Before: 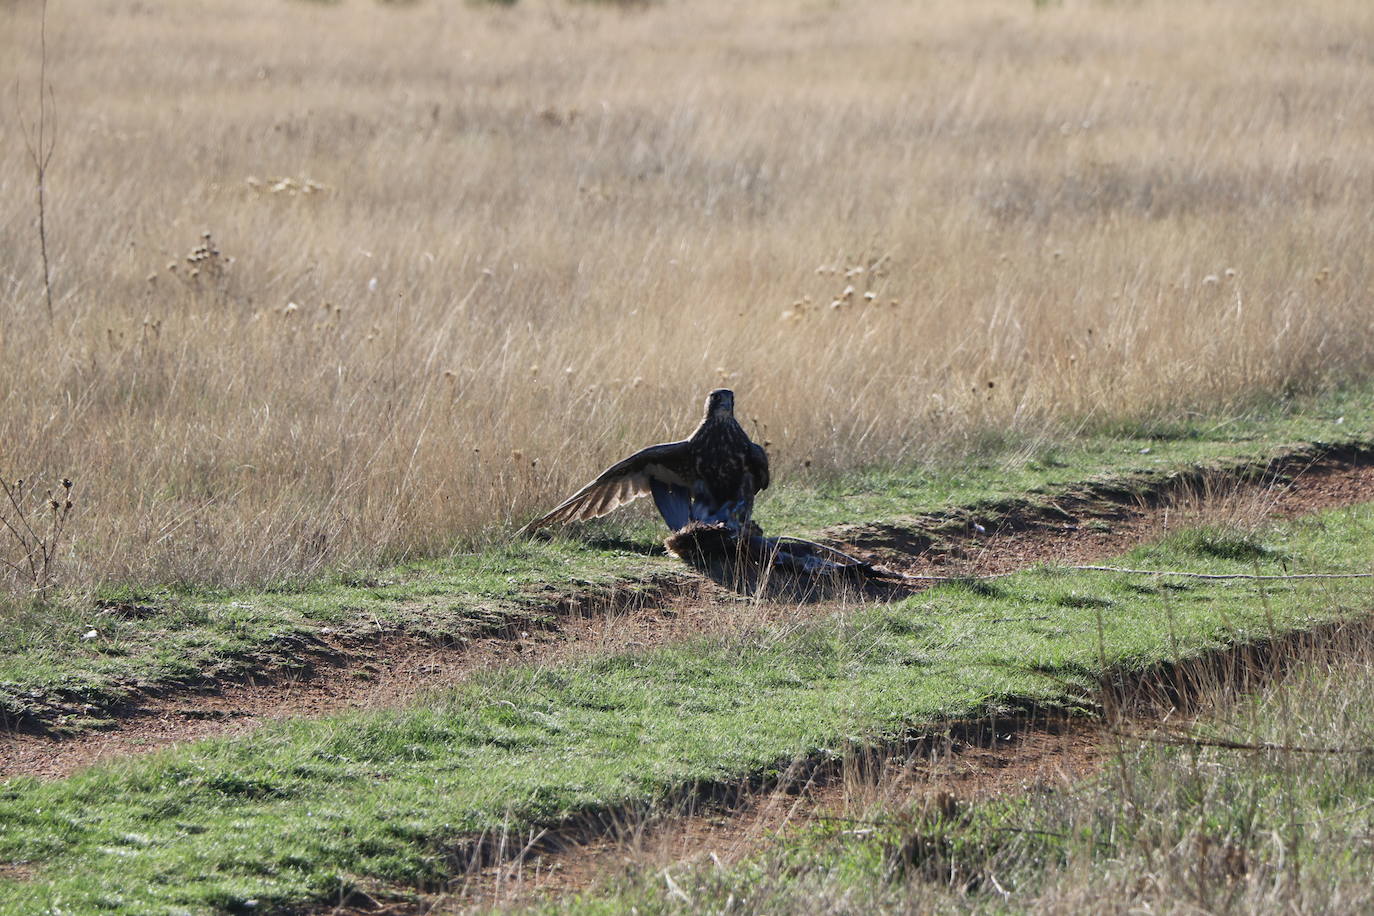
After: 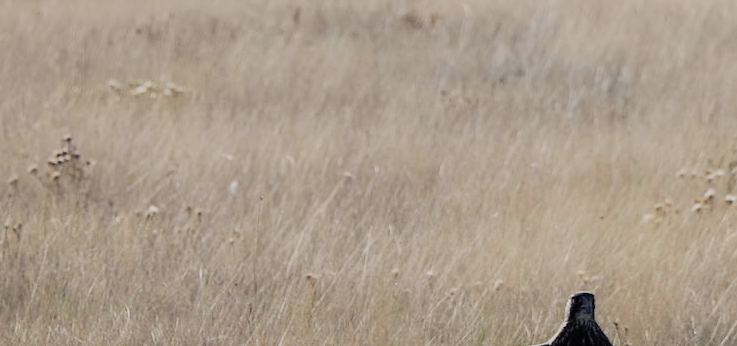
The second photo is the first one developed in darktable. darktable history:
filmic rgb: black relative exposure -7.65 EV, white relative exposure 4.56 EV, hardness 3.61, contrast 1.05
contrast equalizer: y [[0.5 ×6], [0.5 ×6], [0.5 ×6], [0 ×6], [0, 0, 0, 0.581, 0.011, 0]]
crop: left 10.121%, top 10.631%, right 36.218%, bottom 51.526%
exposure: black level correction 0.001, compensate highlight preservation false
